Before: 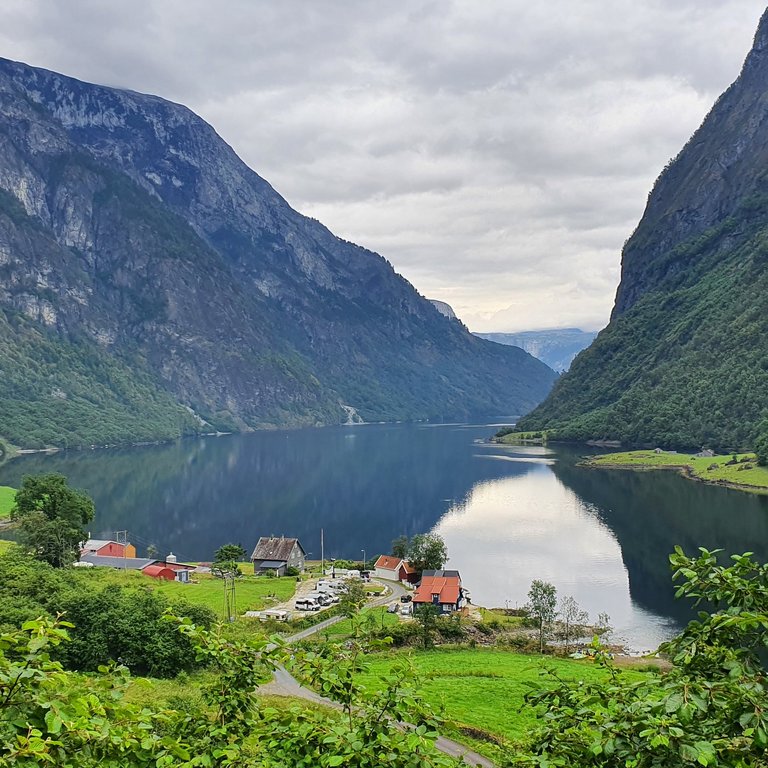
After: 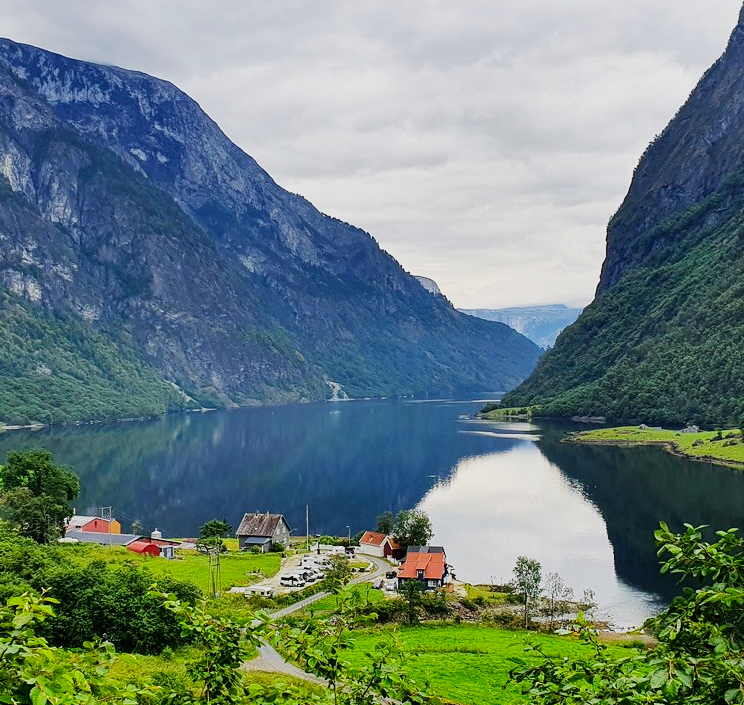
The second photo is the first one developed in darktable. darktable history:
color balance rgb: perceptual saturation grading › global saturation 10%, global vibrance 10%
crop: left 1.964%, top 3.251%, right 1.122%, bottom 4.933%
sigmoid: contrast 1.7, skew 0.1, preserve hue 0%, red attenuation 0.1, red rotation 0.035, green attenuation 0.1, green rotation -0.017, blue attenuation 0.15, blue rotation -0.052, base primaries Rec2020
